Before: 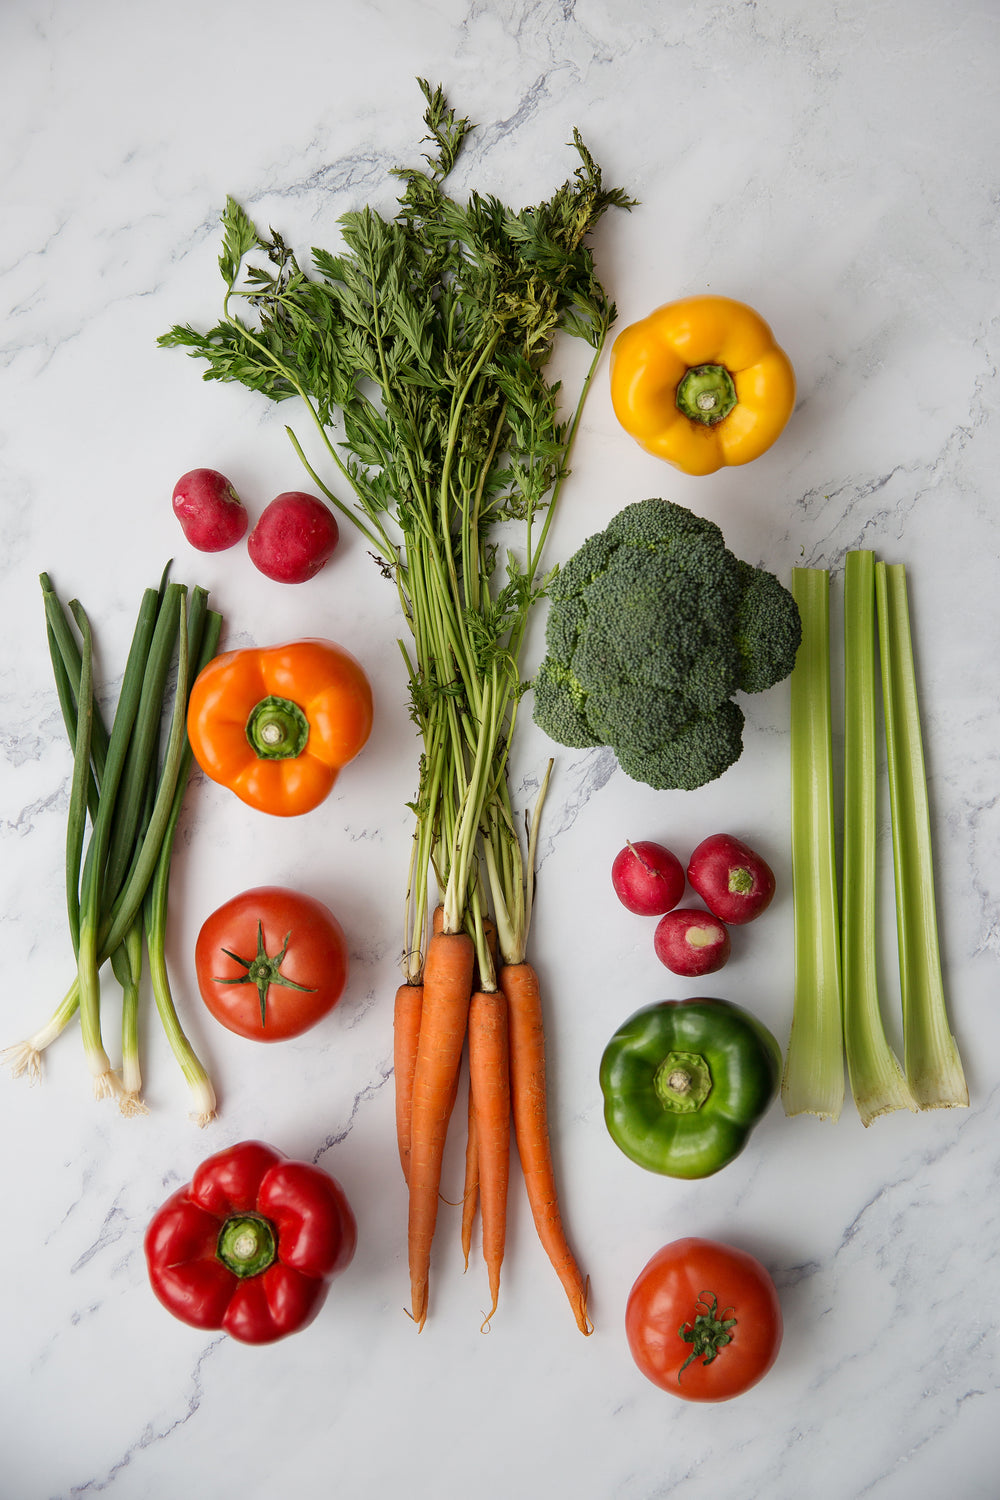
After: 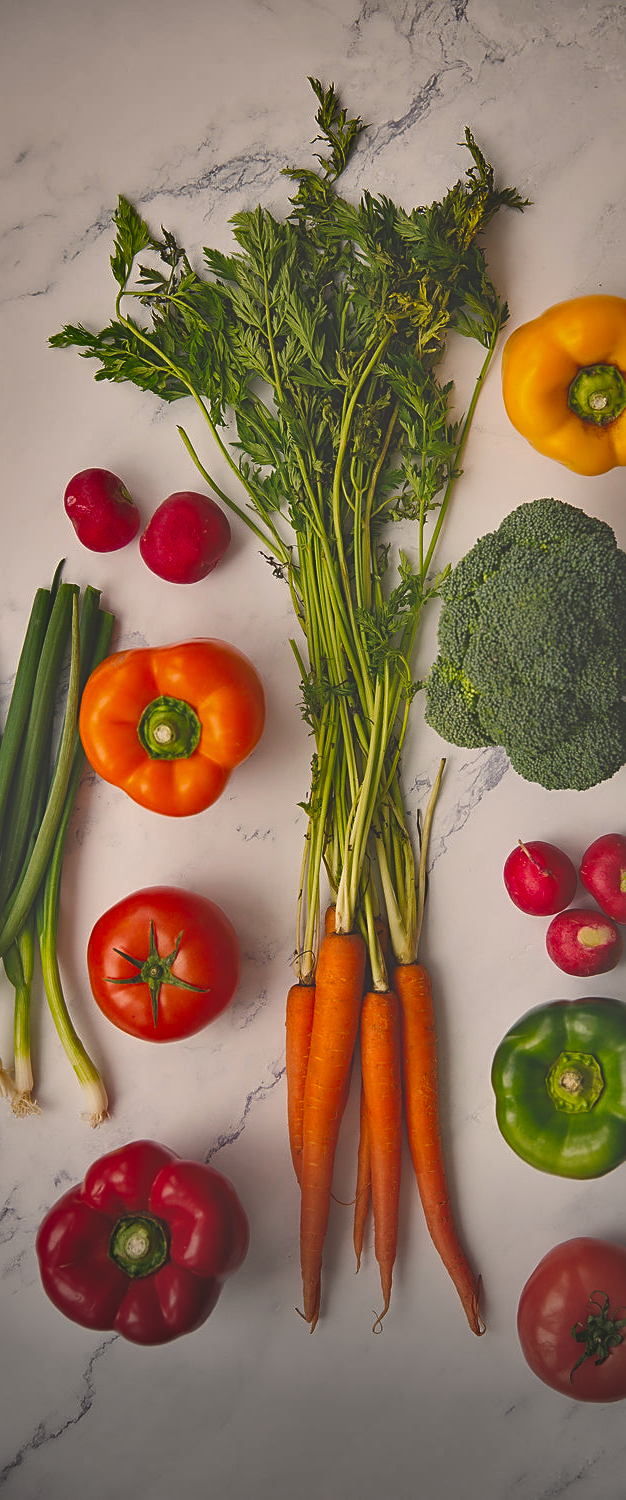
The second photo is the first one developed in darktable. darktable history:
color balance rgb: highlights gain › chroma 2.92%, highlights gain › hue 60.85°, perceptual saturation grading › global saturation 25.56%, global vibrance 9.877%
exposure: black level correction -0.04, exposure 0.06 EV, compensate highlight preservation false
tone equalizer: on, module defaults
crop: left 10.842%, right 26.472%
shadows and highlights: shadows 78.97, white point adjustment -9.12, highlights -61.35, highlights color adjustment 42.42%, soften with gaussian
sharpen: on, module defaults
vignetting: fall-off start 88.95%, fall-off radius 44.52%, brightness -0.512, saturation -0.516, center (0.218, -0.24), width/height ratio 1.168
